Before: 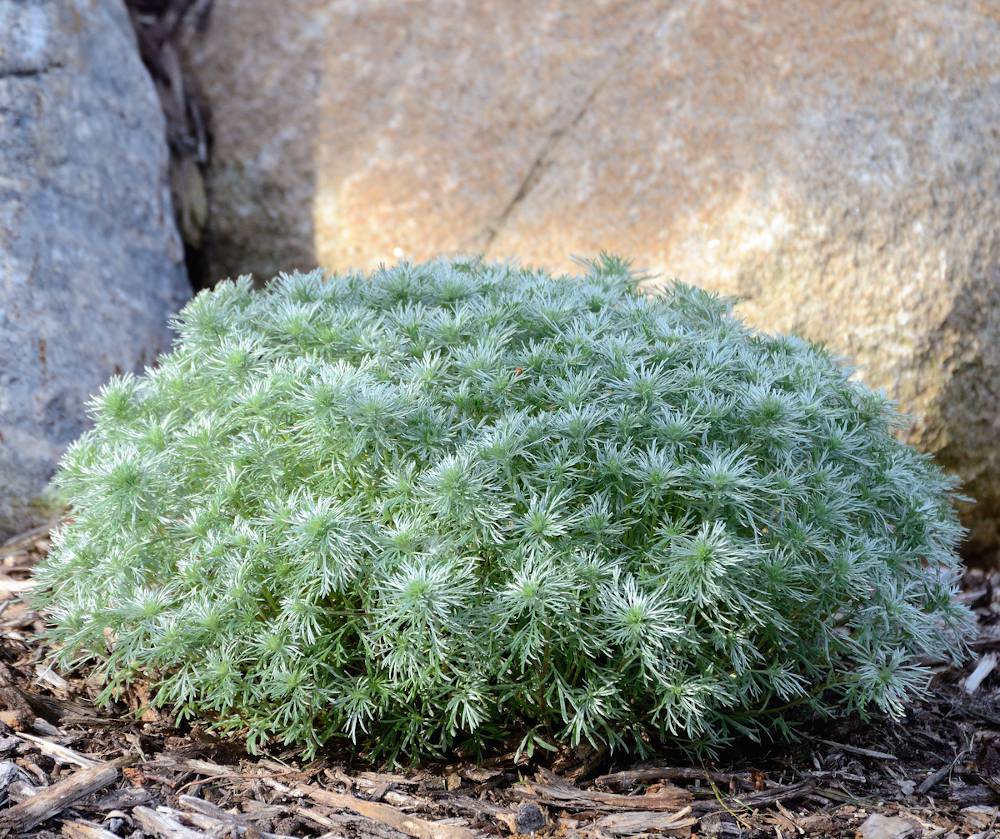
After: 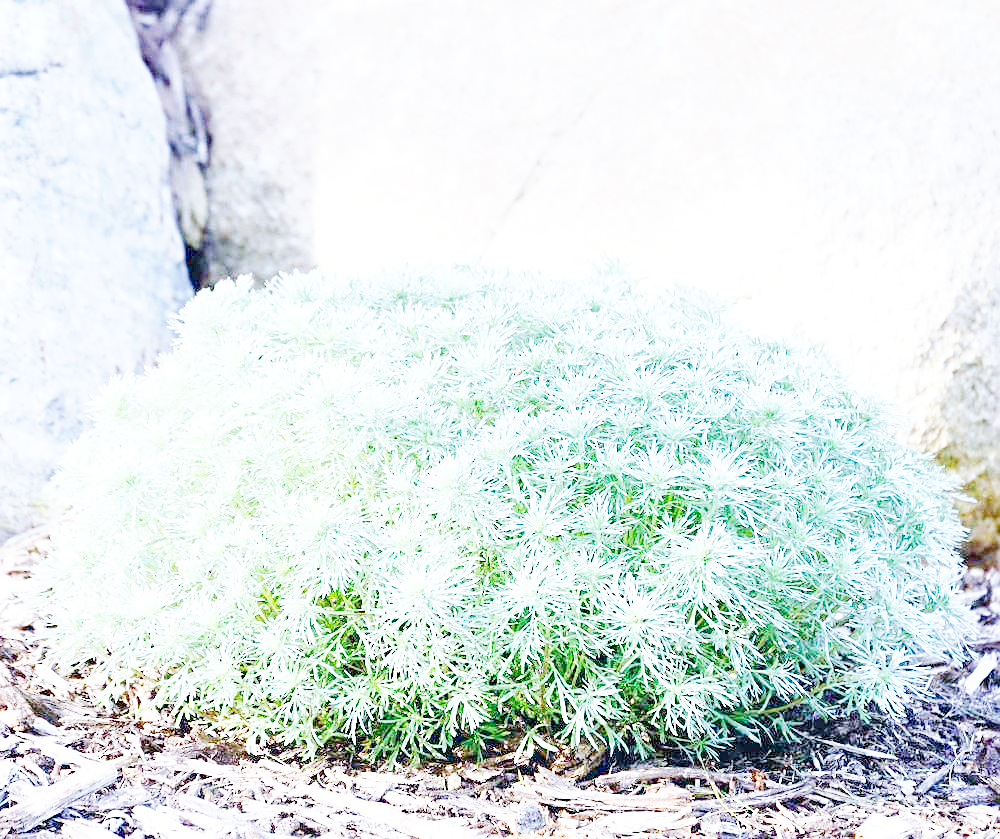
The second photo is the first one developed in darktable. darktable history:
base curve: curves: ch0 [(0, 0) (0.007, 0.004) (0.027, 0.03) (0.046, 0.07) (0.207, 0.54) (0.442, 0.872) (0.673, 0.972) (1, 1)], preserve colors none
local contrast: highlights 100%, shadows 100%, detail 120%, midtone range 0.2
color calibration: illuminant custom, x 0.368, y 0.373, temperature 4330.32 K
color balance: mode lift, gamma, gain (sRGB)
color balance rgb: shadows lift › hue 87.51°, highlights gain › chroma 1.62%, highlights gain › hue 55.1°, global offset › chroma 0.1%, global offset › hue 253.66°, linear chroma grading › global chroma 0.5%
exposure: black level correction 0, compensate exposure bias true, compensate highlight preservation false
lens correction: correction method embedded metadata, crop 1, focal 40, aperture 4, distance 15.16, camera "ILCE-7M3", lens "FE 40mm F2.5 G"
sharpen: on, module defaults
color zones: curves: ch0 [(0, 0.613) (0.01, 0.613) (0.245, 0.448) (0.498, 0.529) (0.642, 0.665) (0.879, 0.777) (0.99, 0.613)]; ch1 [(0, 0) (0.143, 0) (0.286, 0) (0.429, 0) (0.571, 0) (0.714, 0) (0.857, 0)], mix -121.96%
